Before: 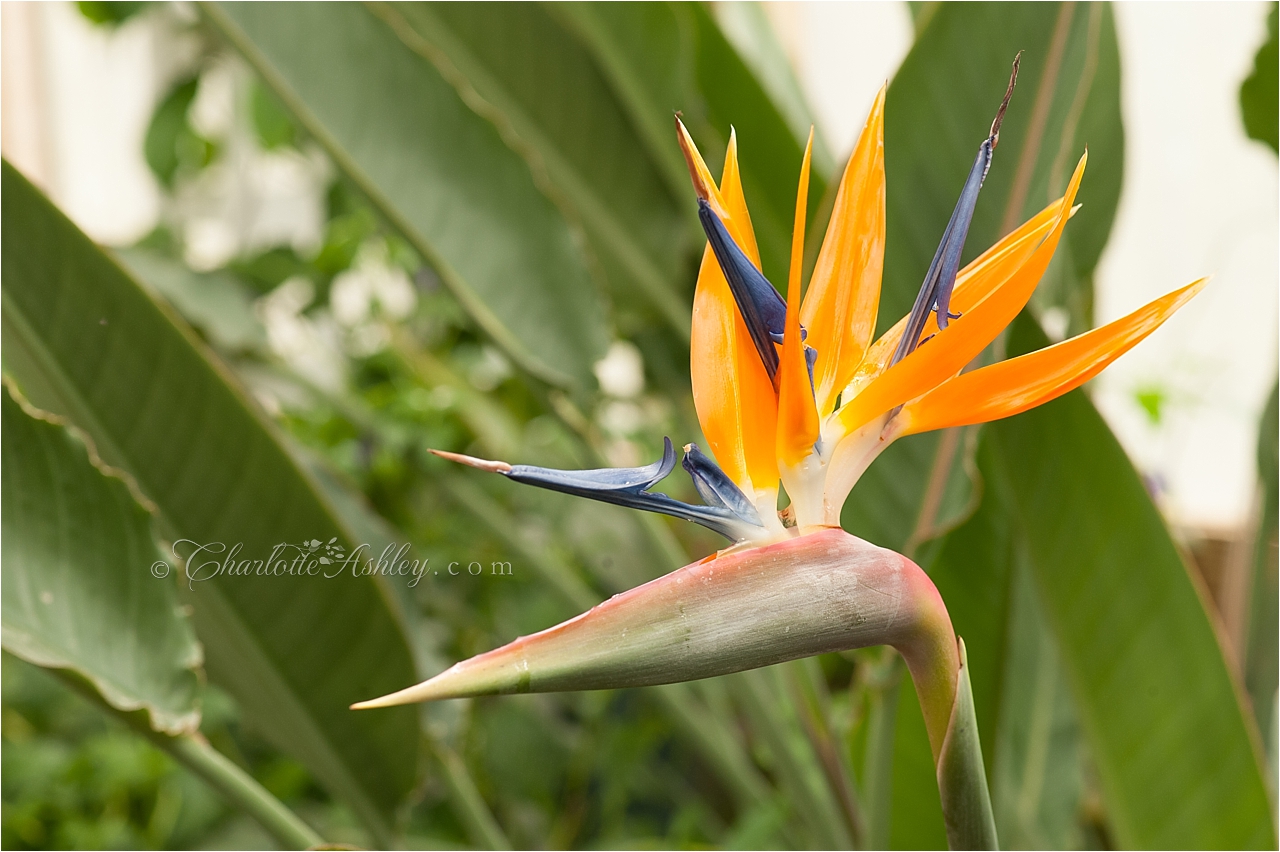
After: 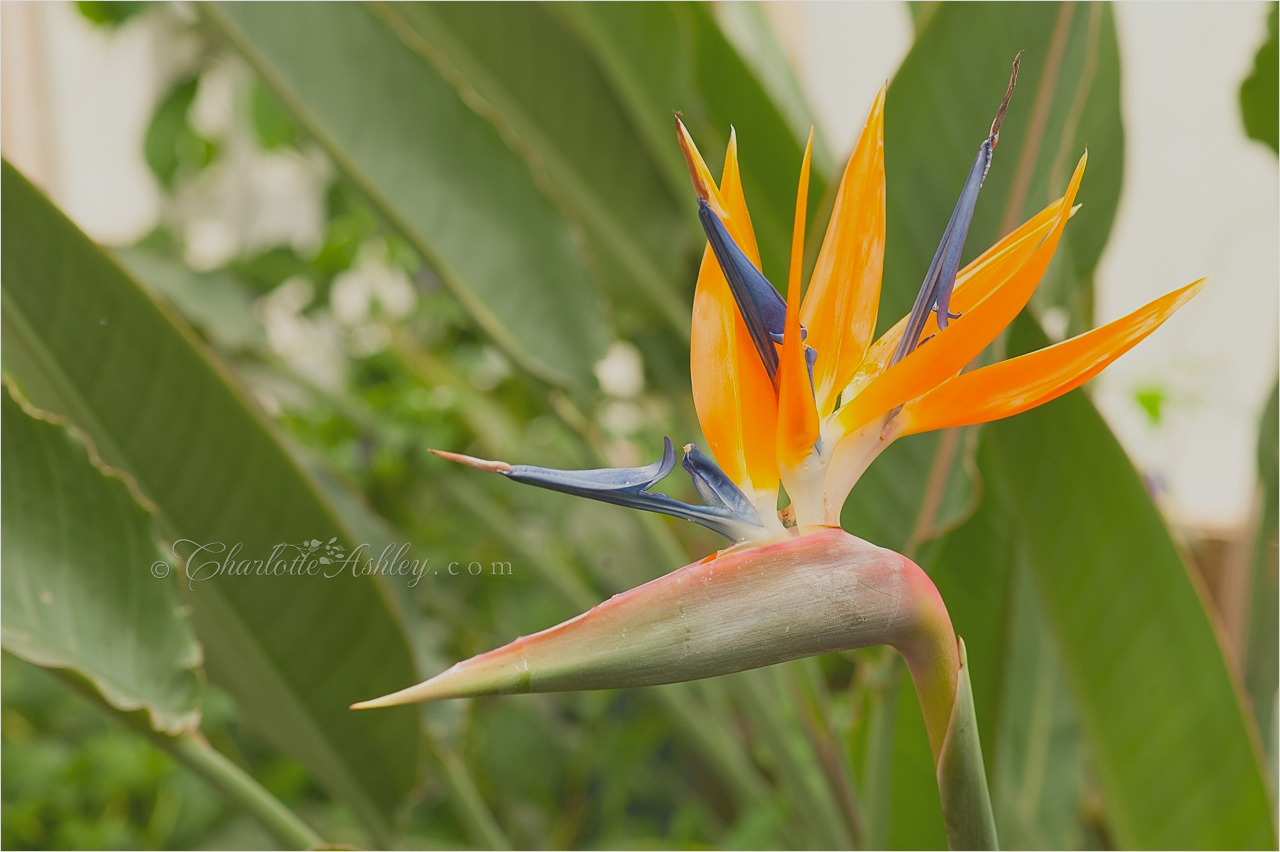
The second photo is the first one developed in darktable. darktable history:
contrast brightness saturation: contrast -0.28
